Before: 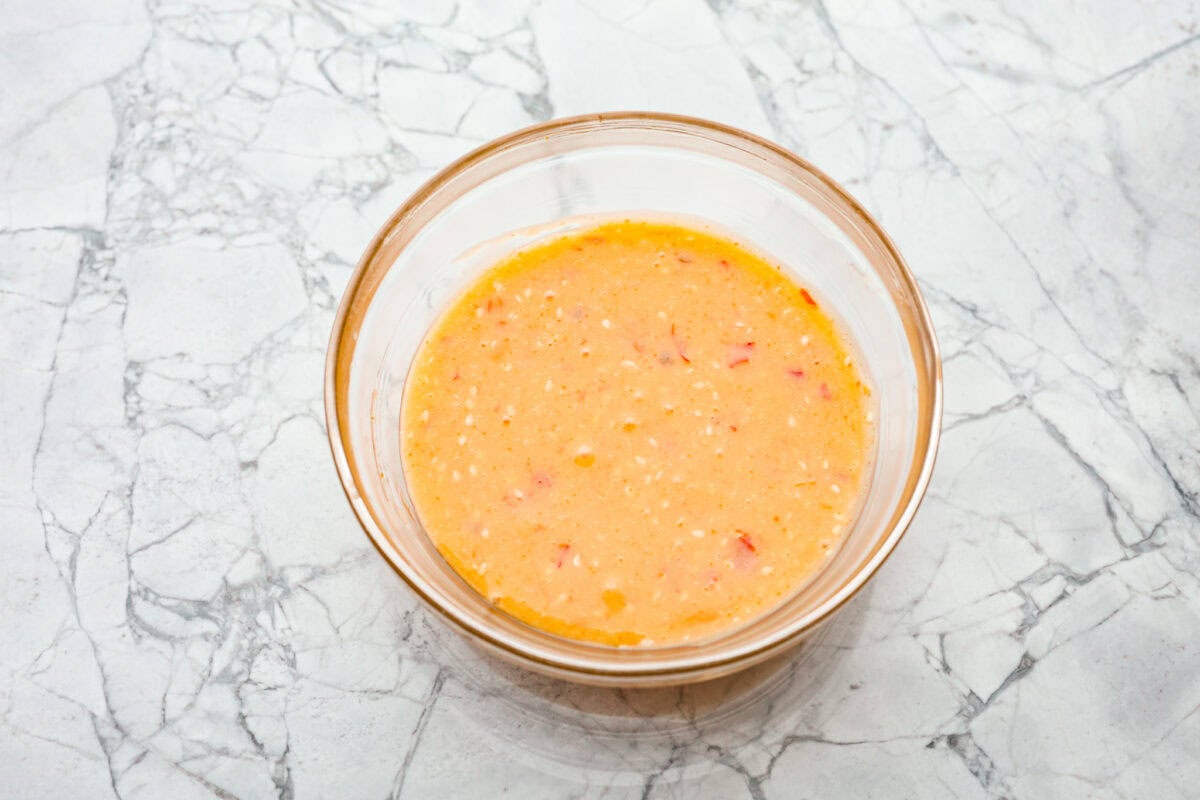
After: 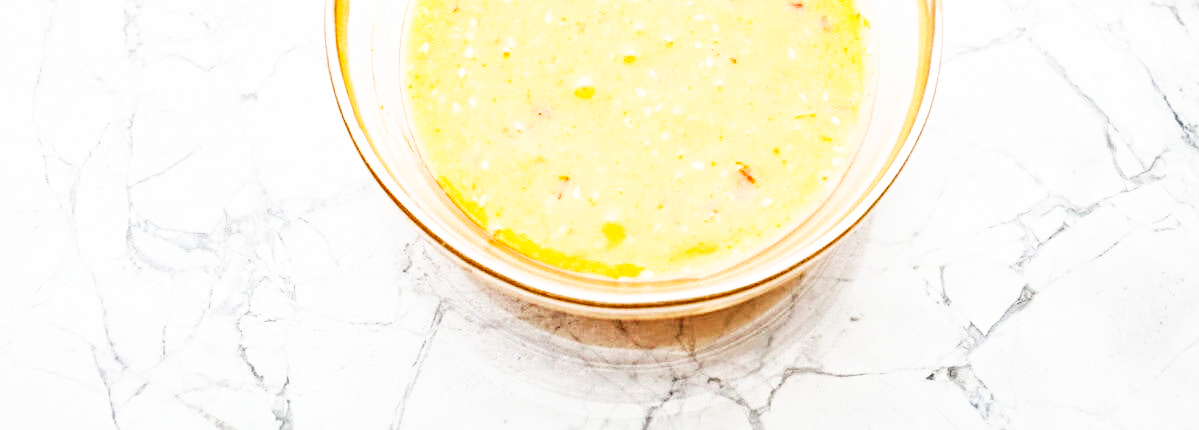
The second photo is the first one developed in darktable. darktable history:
sharpen: on, module defaults
base curve: curves: ch0 [(0, 0) (0.007, 0.004) (0.027, 0.03) (0.046, 0.07) (0.207, 0.54) (0.442, 0.872) (0.673, 0.972) (1, 1)], preserve colors none
crop and rotate: top 46.237%
